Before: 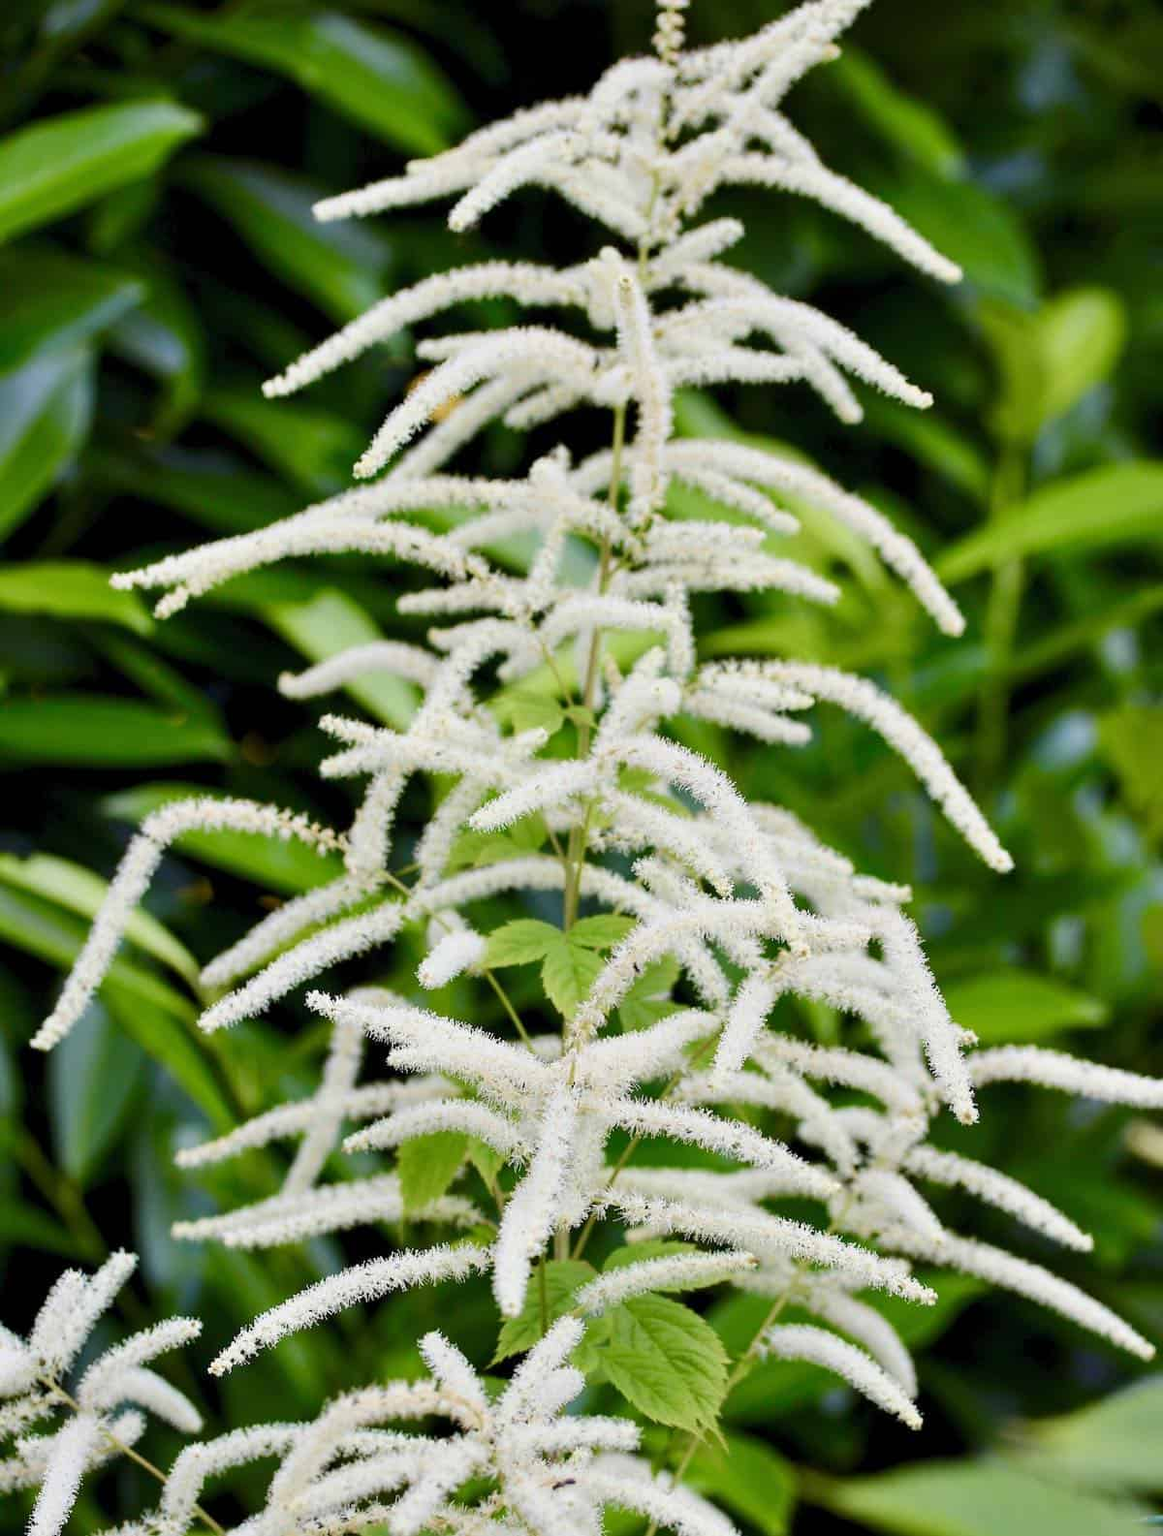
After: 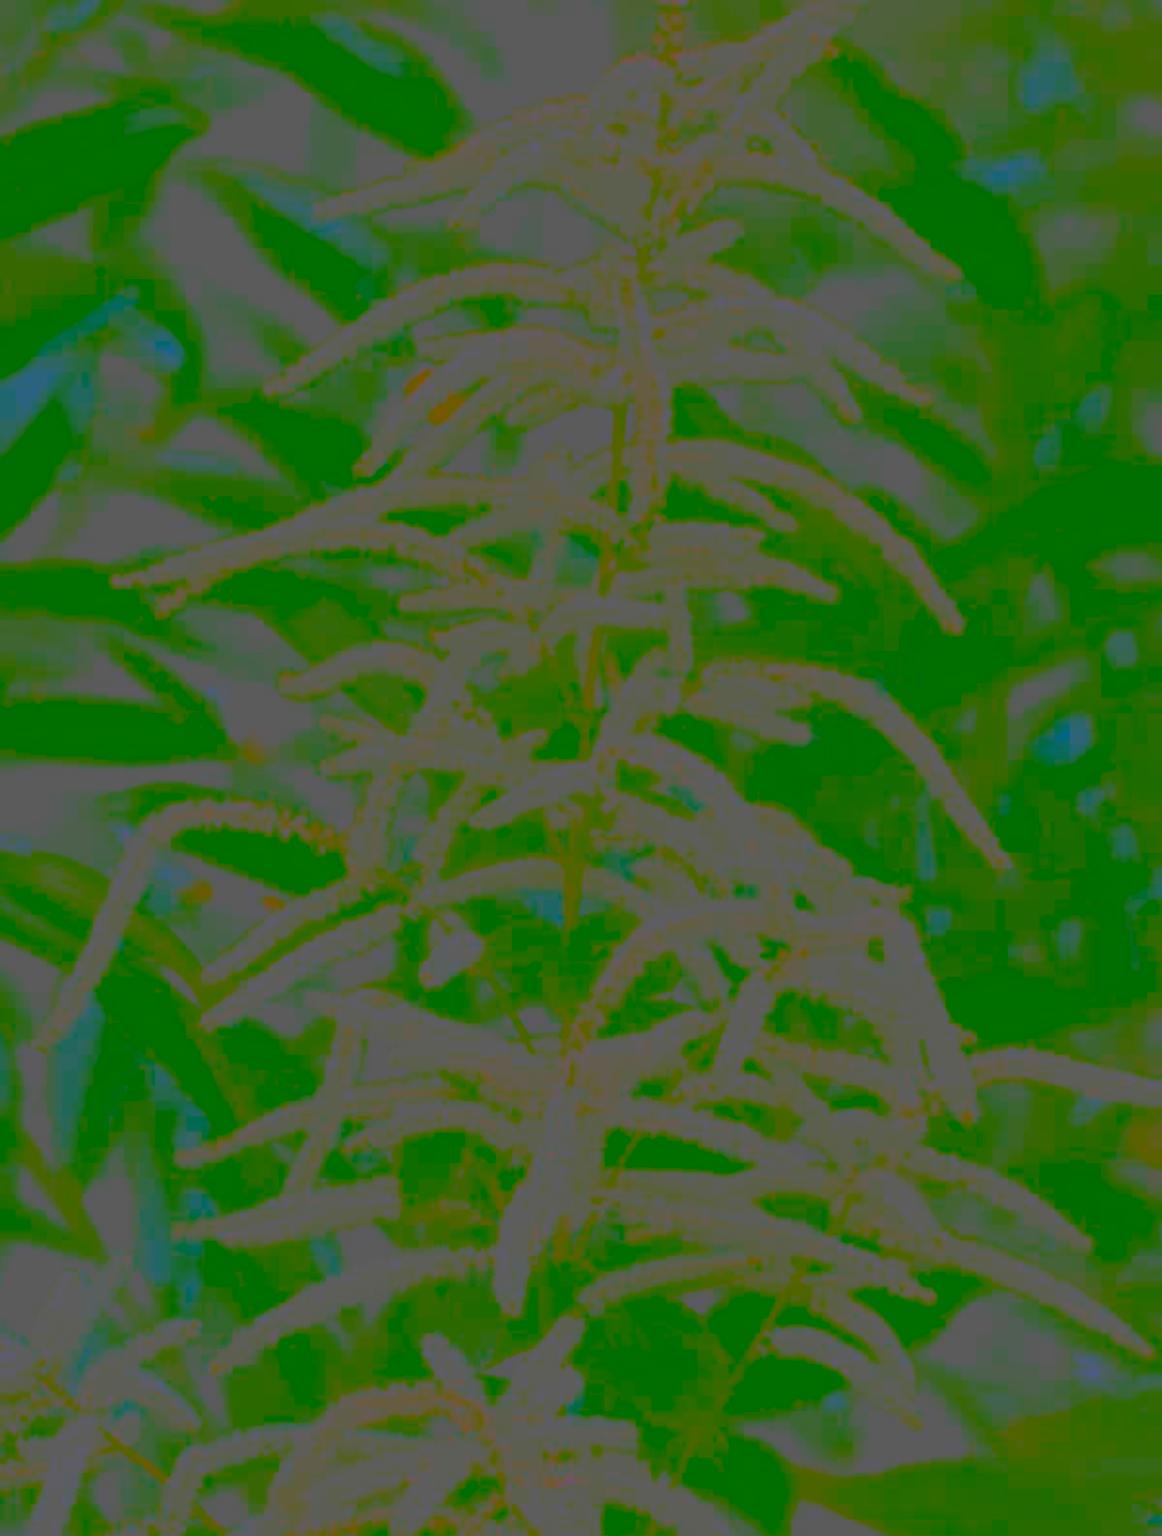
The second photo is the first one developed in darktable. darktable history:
contrast brightness saturation: contrast -0.987, brightness -0.177, saturation 0.764
